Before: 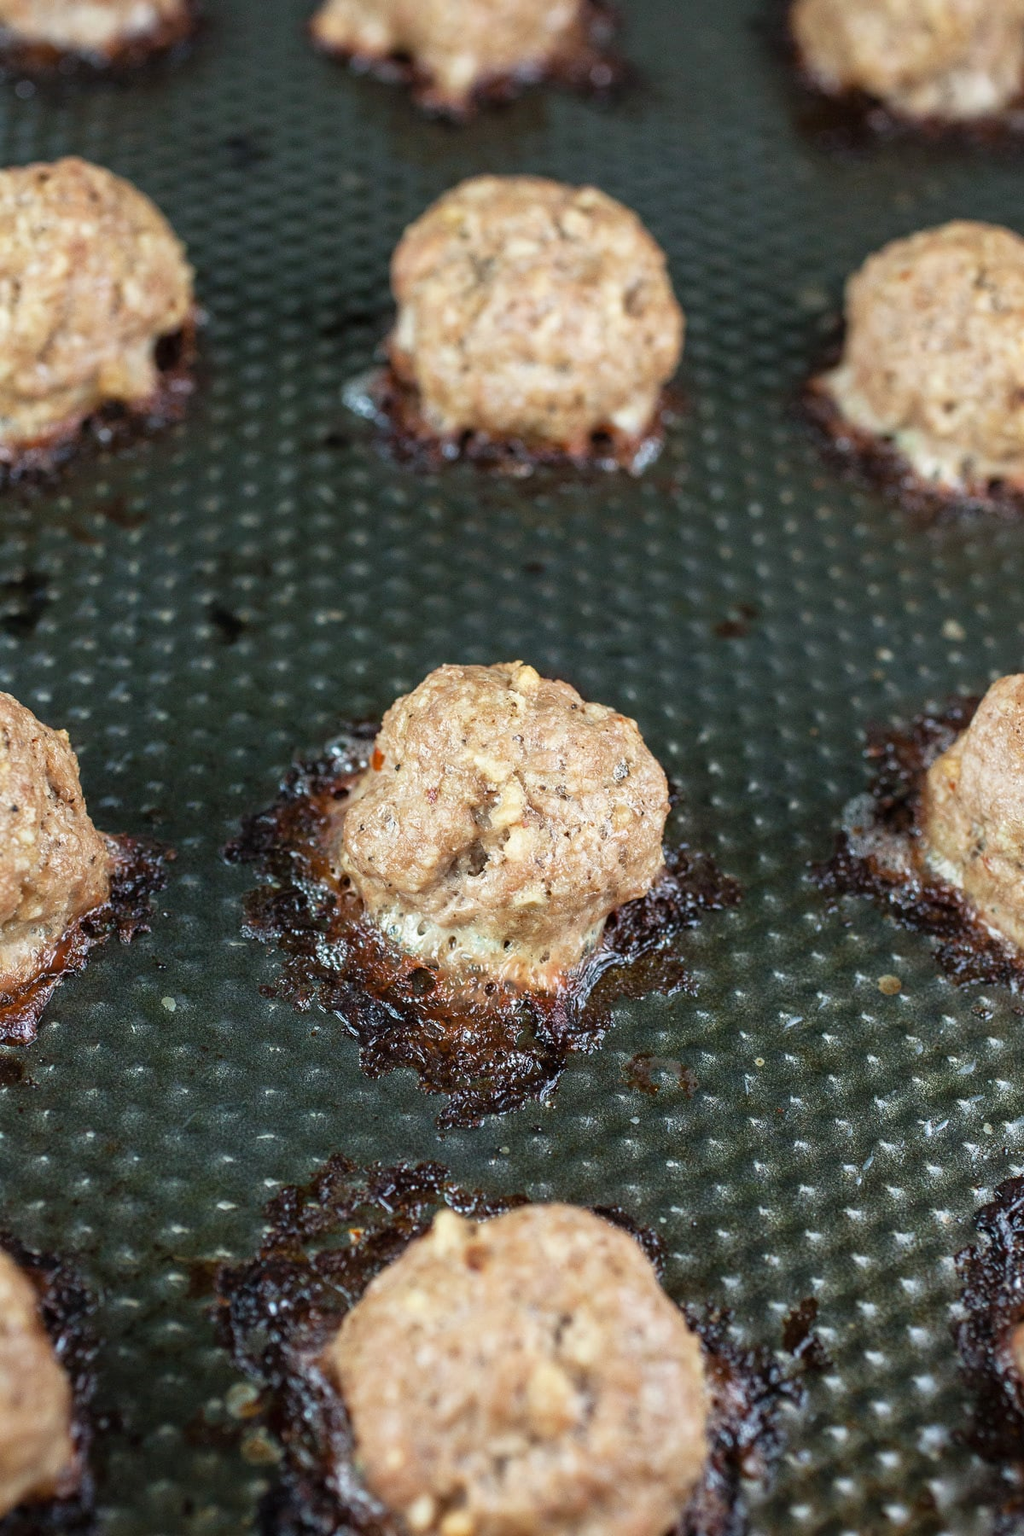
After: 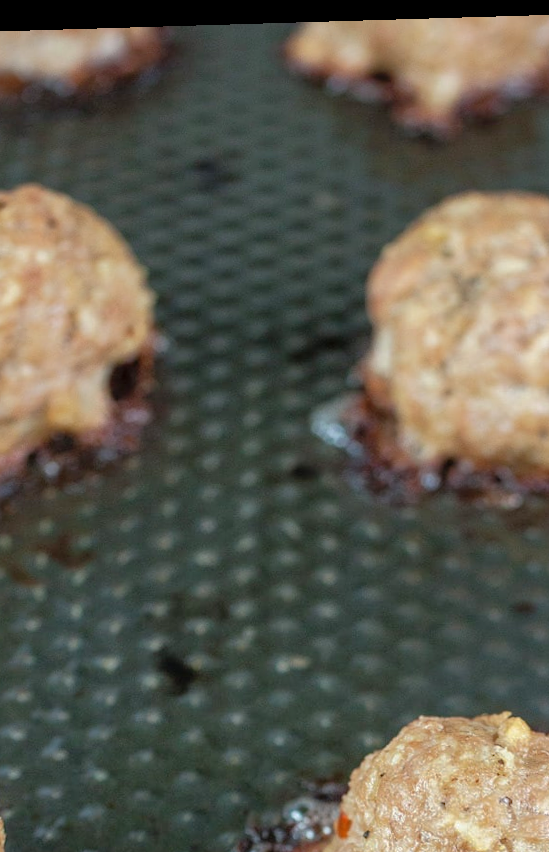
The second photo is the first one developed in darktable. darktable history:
shadows and highlights: on, module defaults
crop and rotate: left 10.817%, top 0.062%, right 47.194%, bottom 53.626%
rotate and perspective: rotation 0.128°, lens shift (vertical) -0.181, lens shift (horizontal) -0.044, shear 0.001, automatic cropping off
